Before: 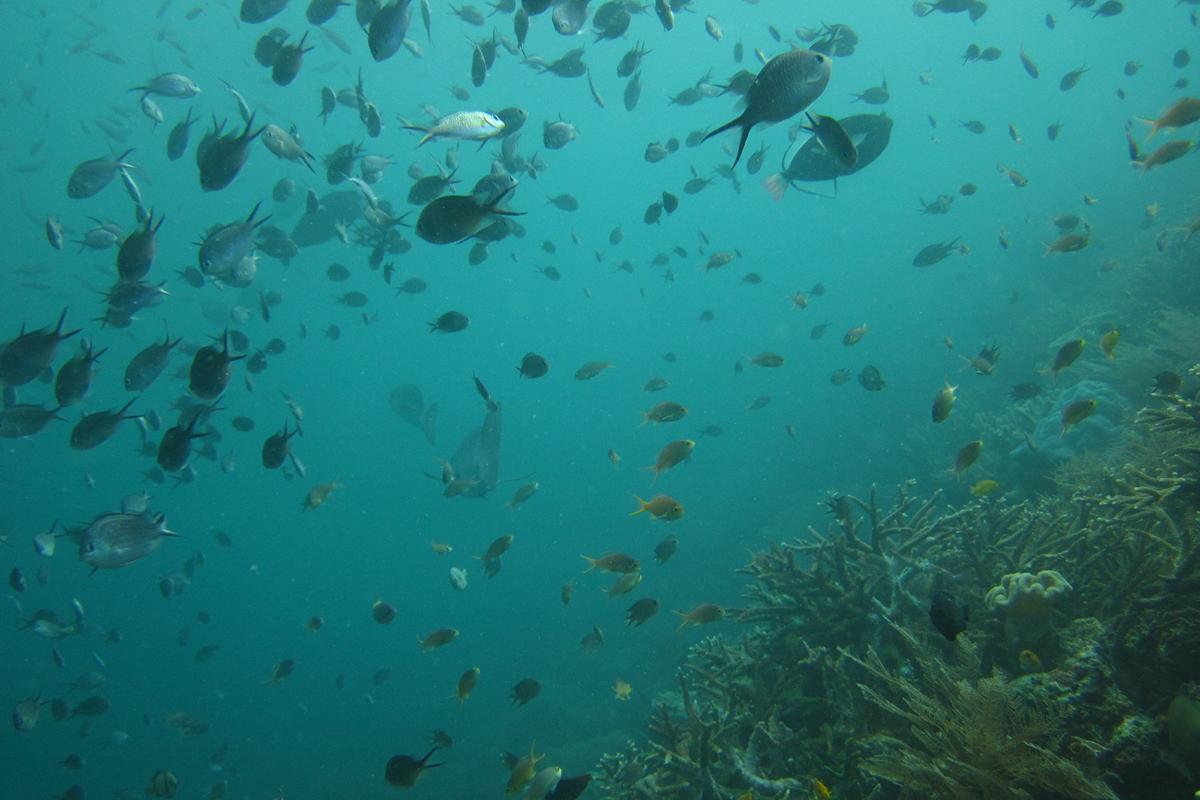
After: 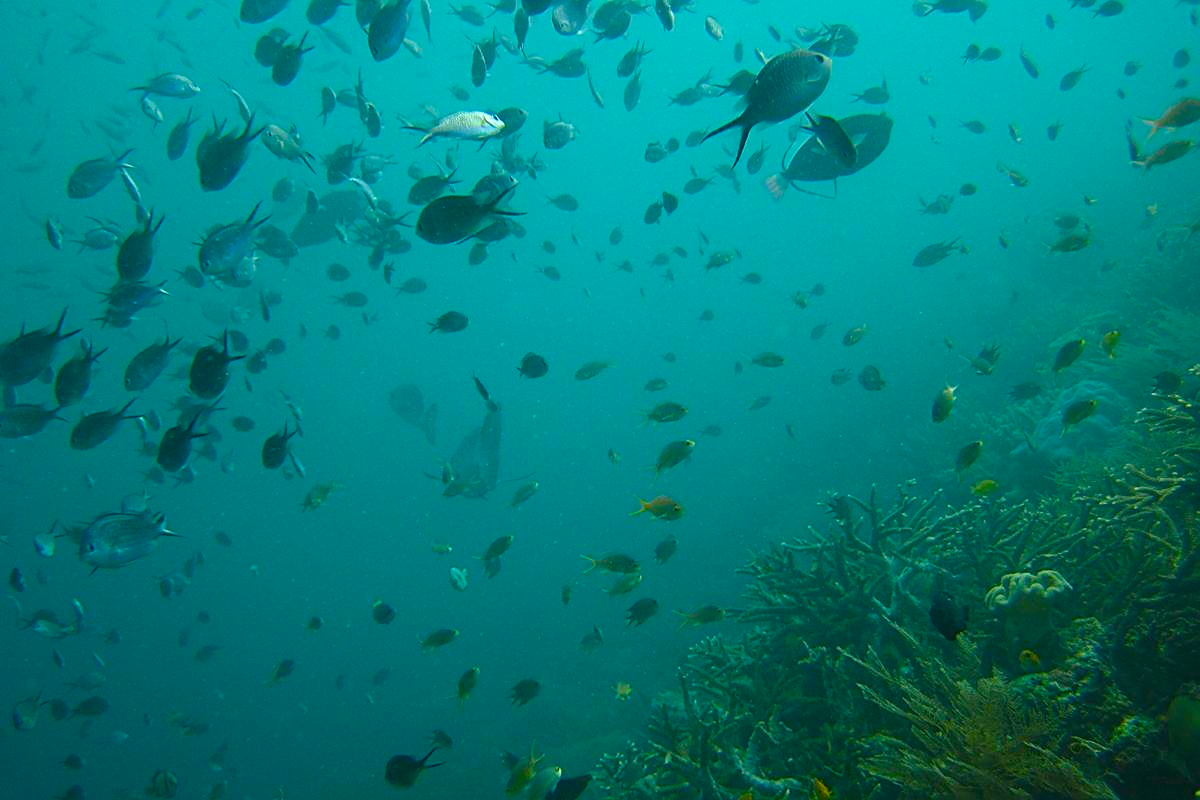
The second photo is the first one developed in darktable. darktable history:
sharpen: on, module defaults
color balance rgb: perceptual saturation grading › global saturation 34.827%, perceptual saturation grading › highlights -25.683%, perceptual saturation grading › shadows 49.853%, global vibrance 20%
